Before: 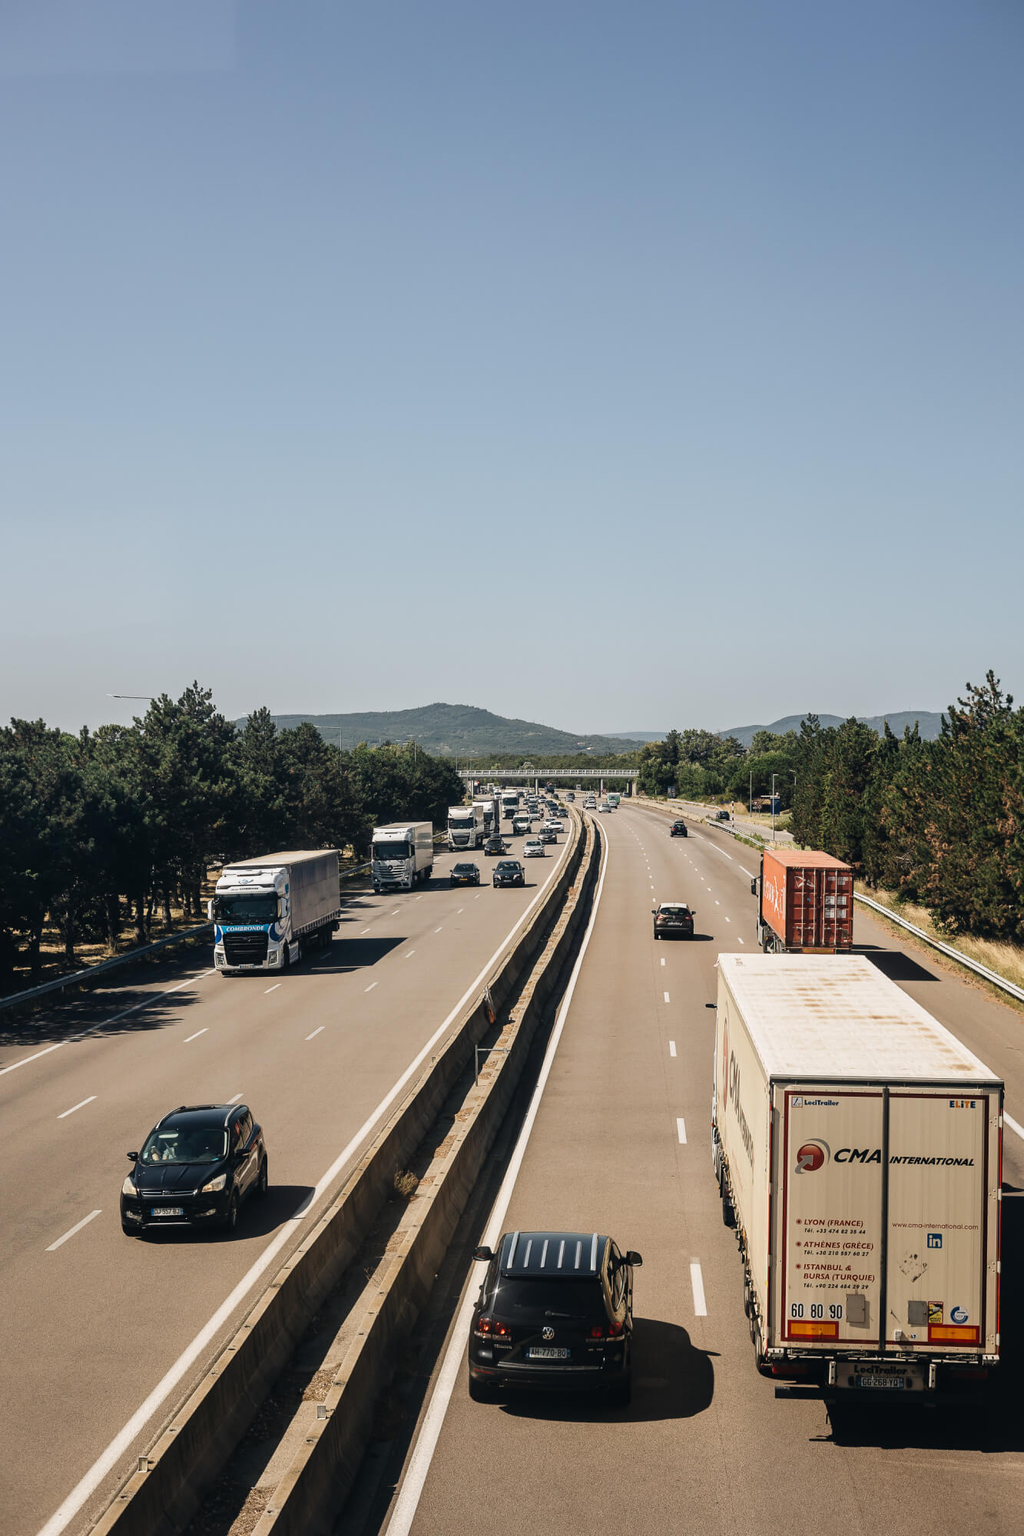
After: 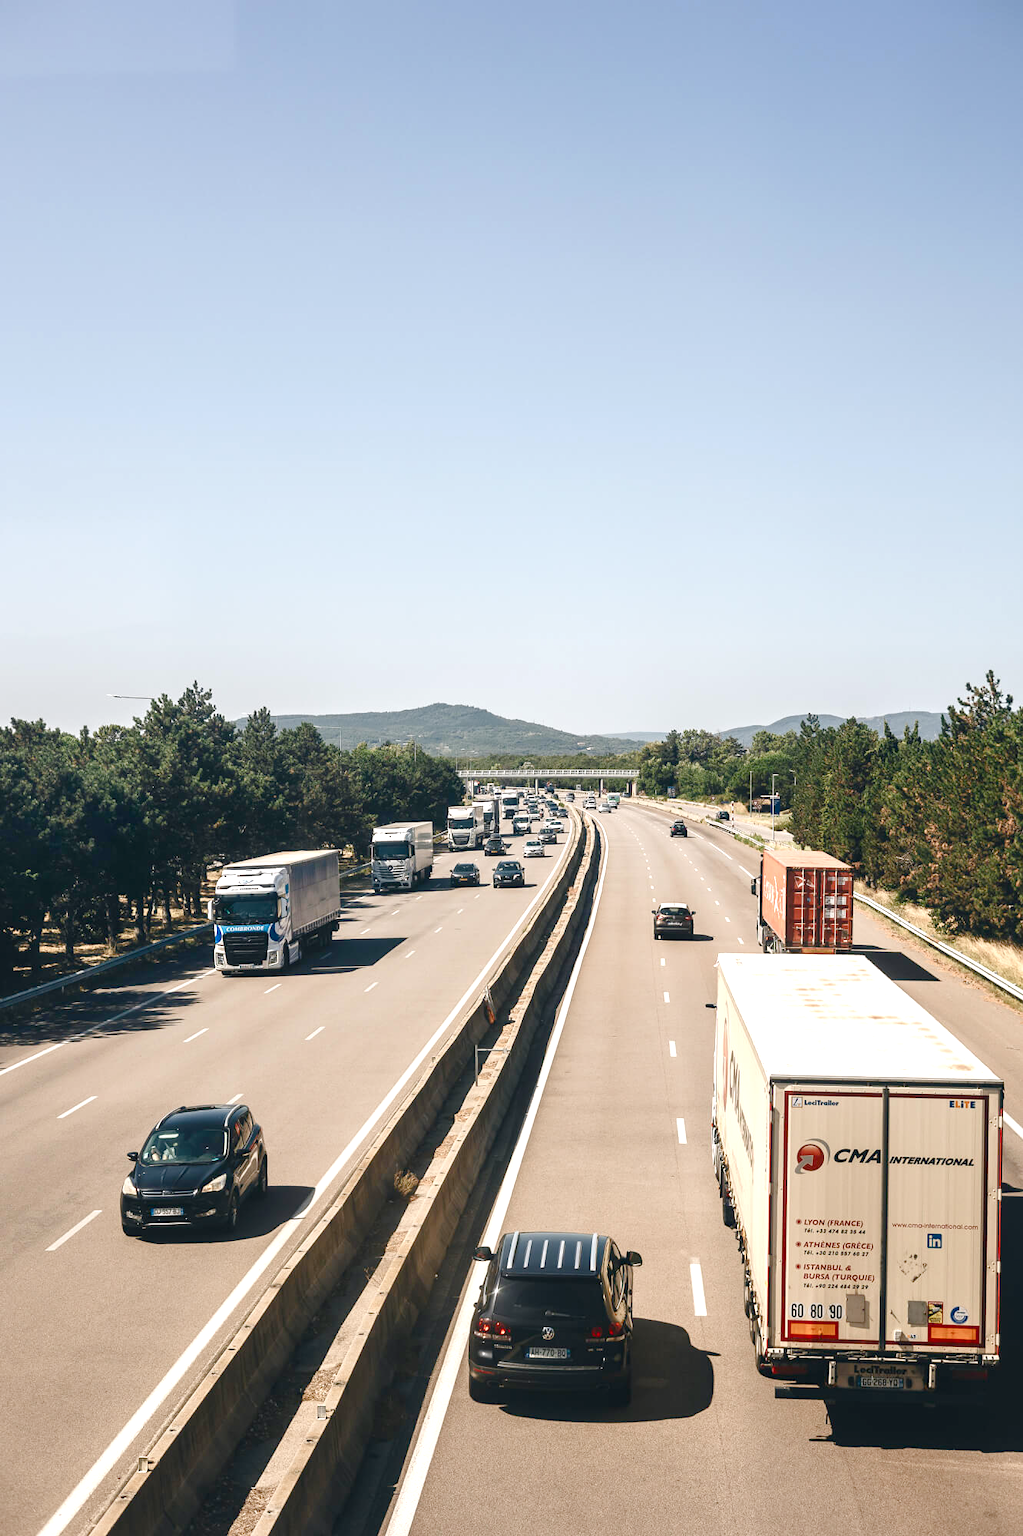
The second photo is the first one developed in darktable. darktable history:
exposure: black level correction 0, exposure 0.95 EV, compensate exposure bias true, compensate highlight preservation false
color balance rgb: shadows lift › chroma 1%, shadows lift › hue 113°, highlights gain › chroma 0.2%, highlights gain › hue 333°, perceptual saturation grading › global saturation 20%, perceptual saturation grading › highlights -50%, perceptual saturation grading › shadows 25%, contrast -10%
